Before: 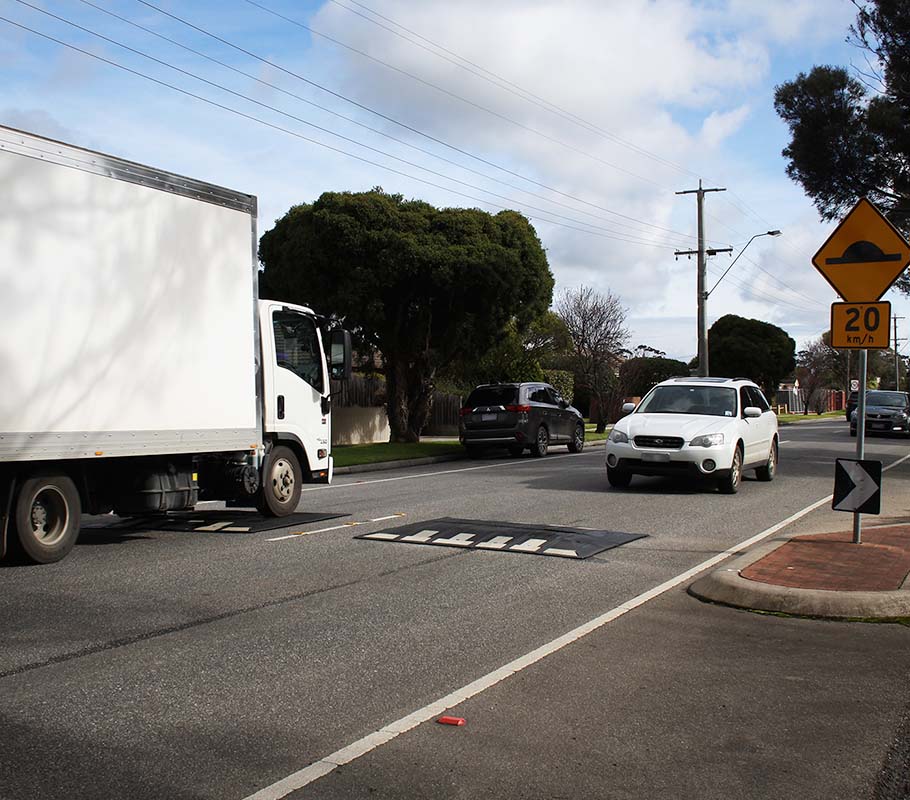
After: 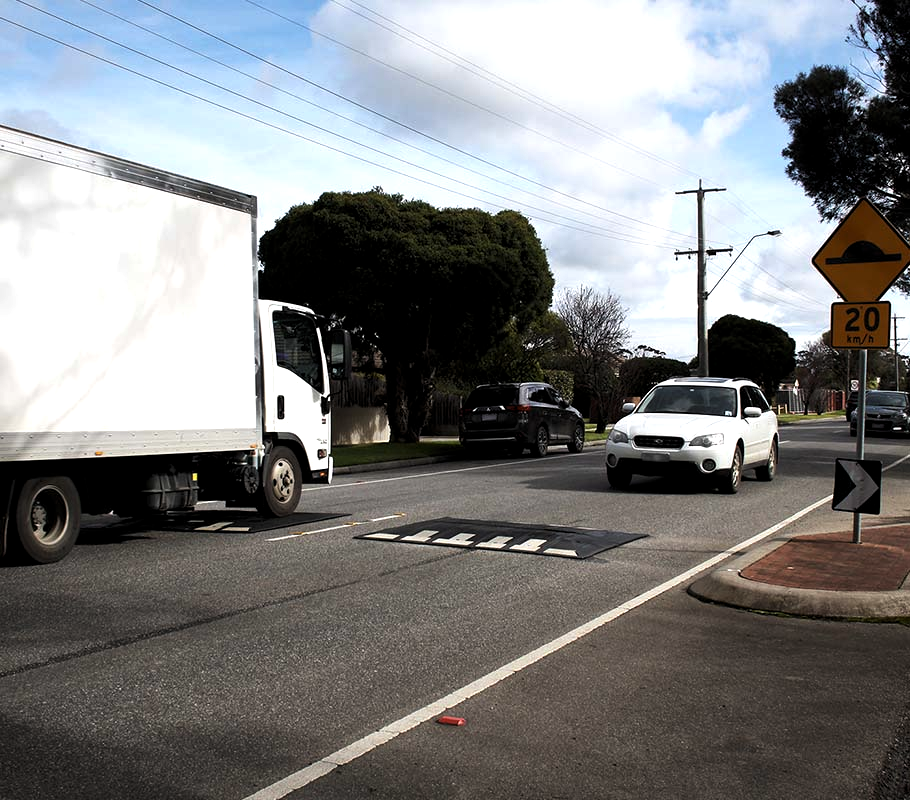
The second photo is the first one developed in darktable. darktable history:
exposure: black level correction 0.001, exposure 0.3 EV, compensate highlight preservation false
levels: levels [0.029, 0.545, 0.971]
